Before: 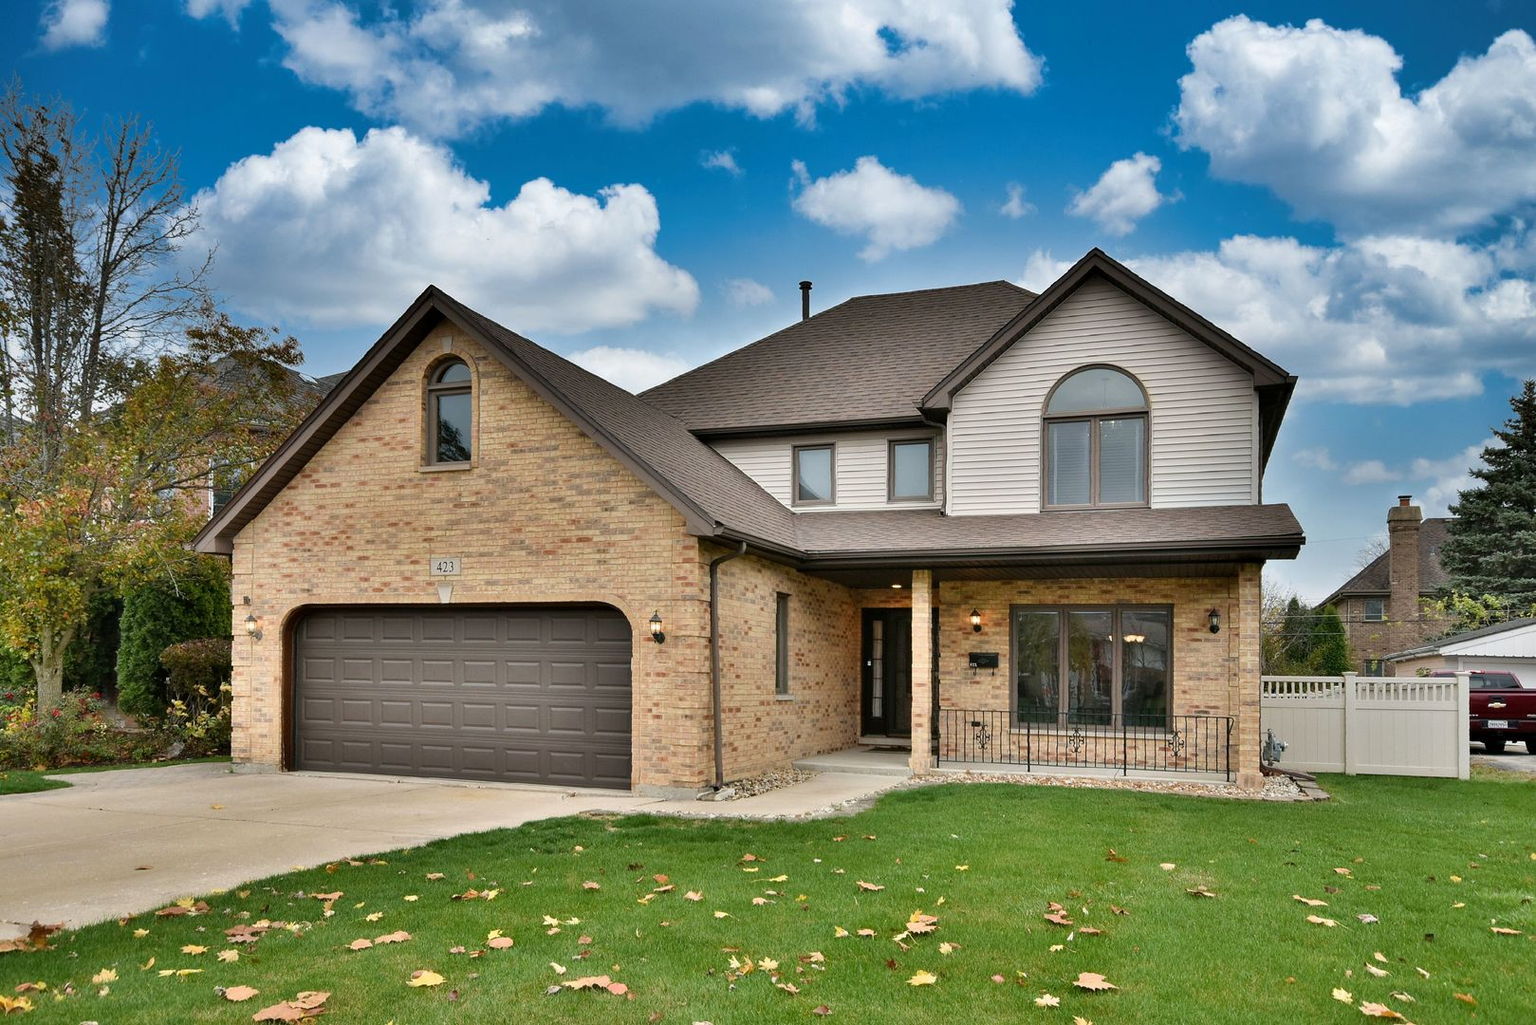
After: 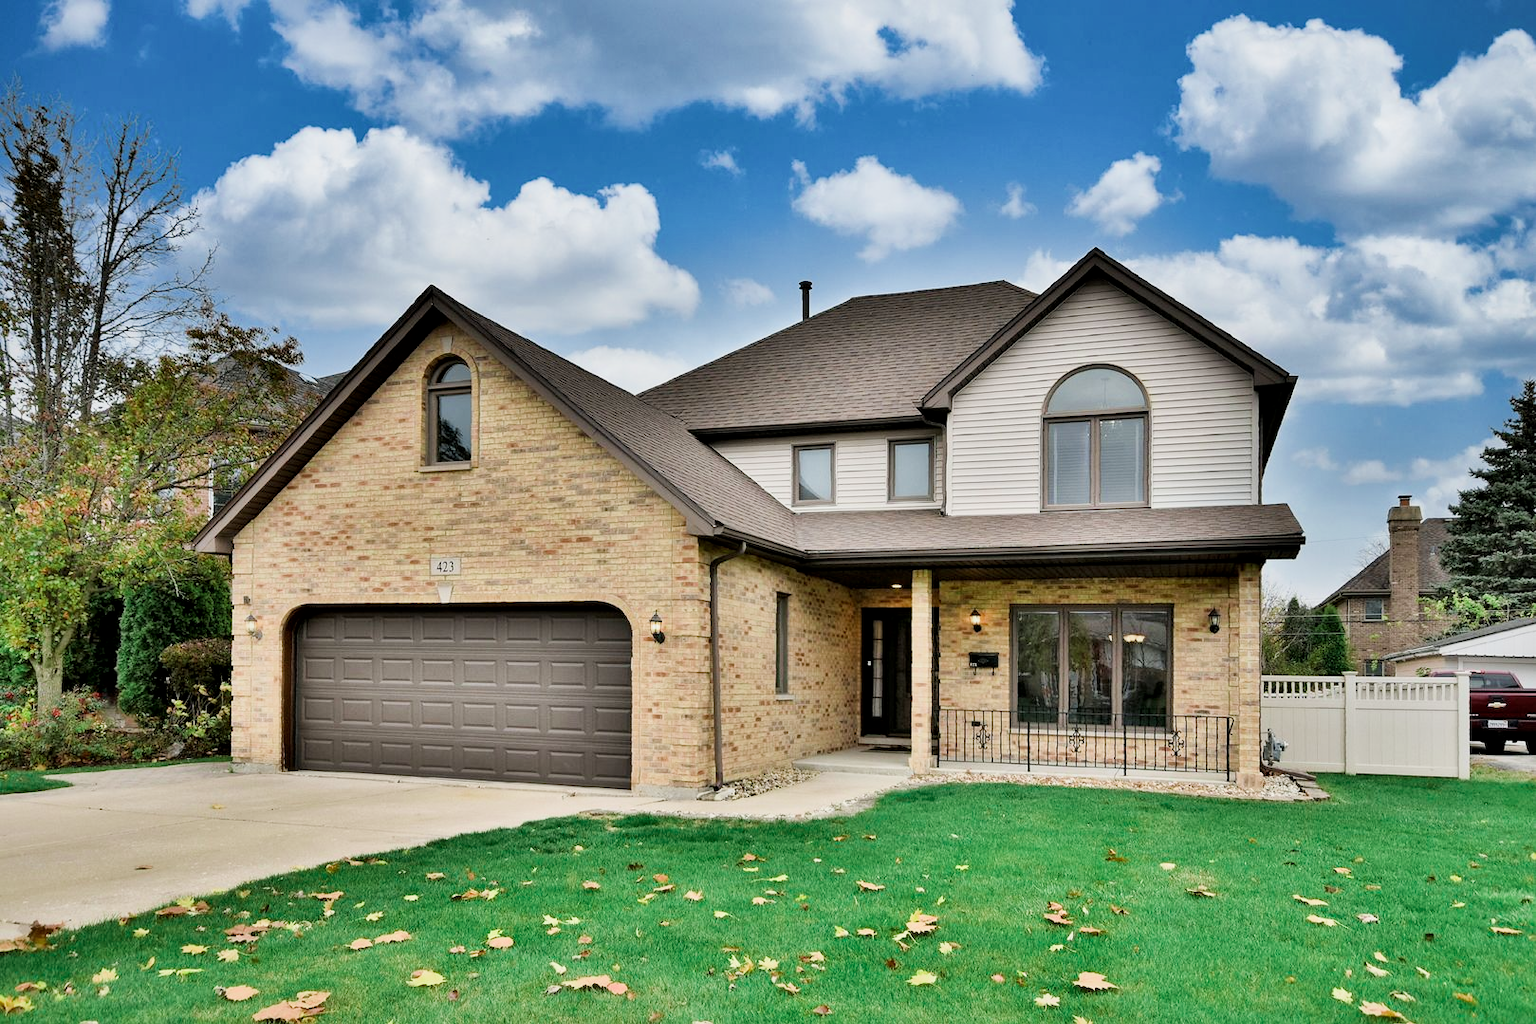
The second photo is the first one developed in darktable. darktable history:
filmic rgb: black relative exposure -7.65 EV, white relative exposure 4.56 EV, hardness 3.61, contrast 1.061
local contrast: mode bilateral grid, contrast 20, coarseness 51, detail 139%, midtone range 0.2
exposure: black level correction 0, exposure 0.498 EV, compensate exposure bias true, compensate highlight preservation false
color zones: curves: ch2 [(0, 0.488) (0.143, 0.417) (0.286, 0.212) (0.429, 0.179) (0.571, 0.154) (0.714, 0.415) (0.857, 0.495) (1, 0.488)], mix -130.5%
